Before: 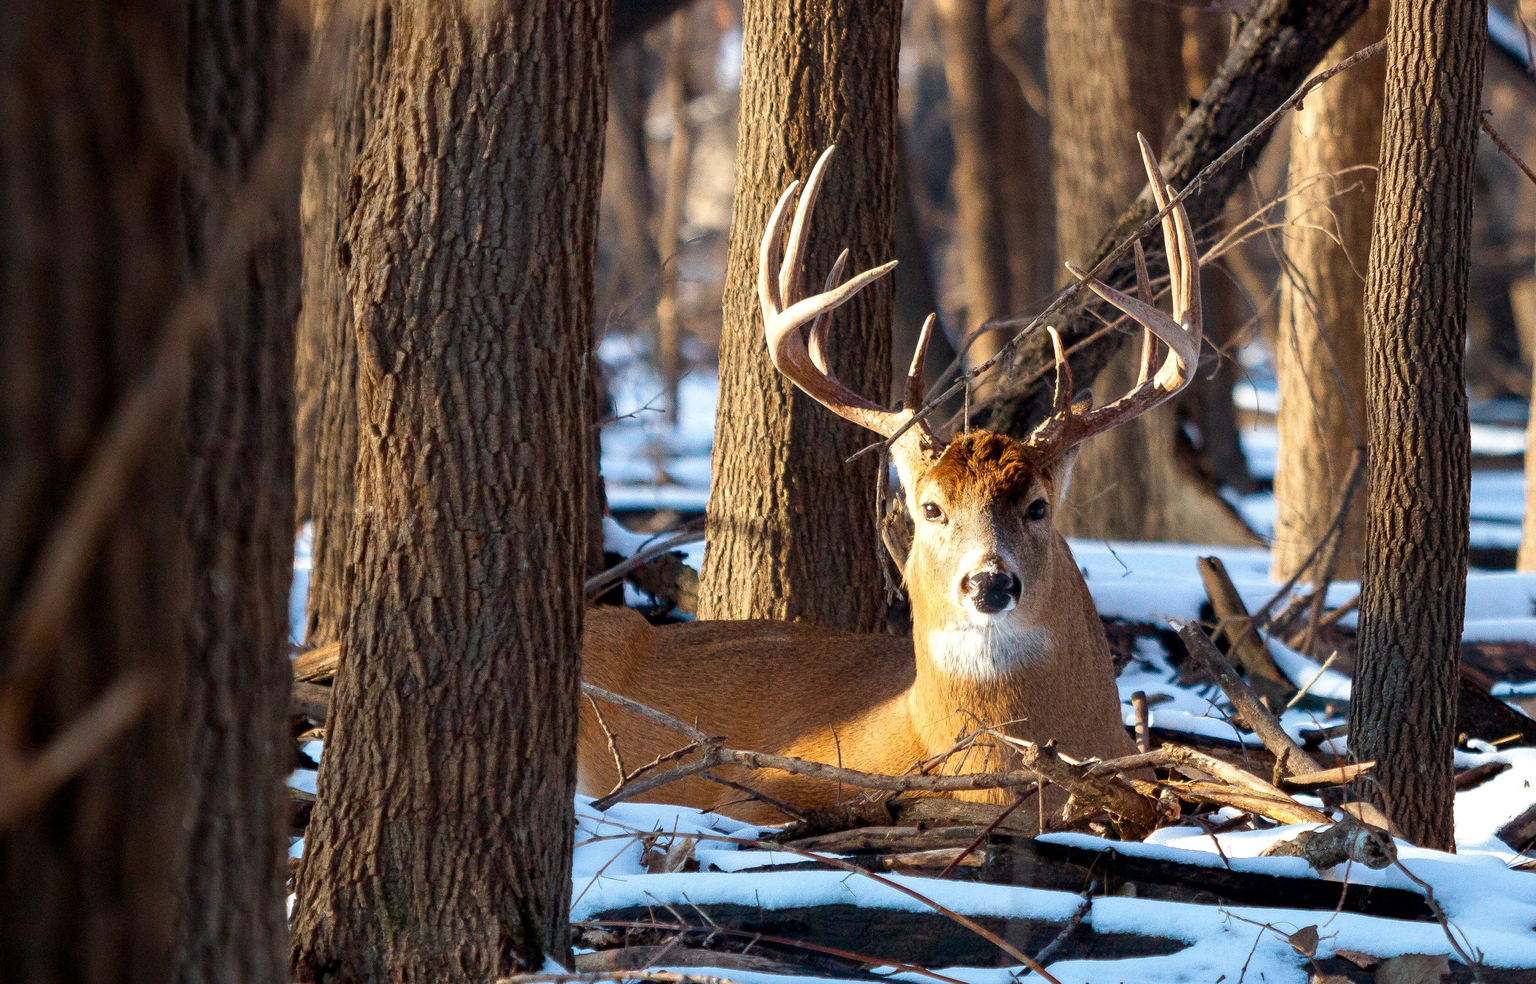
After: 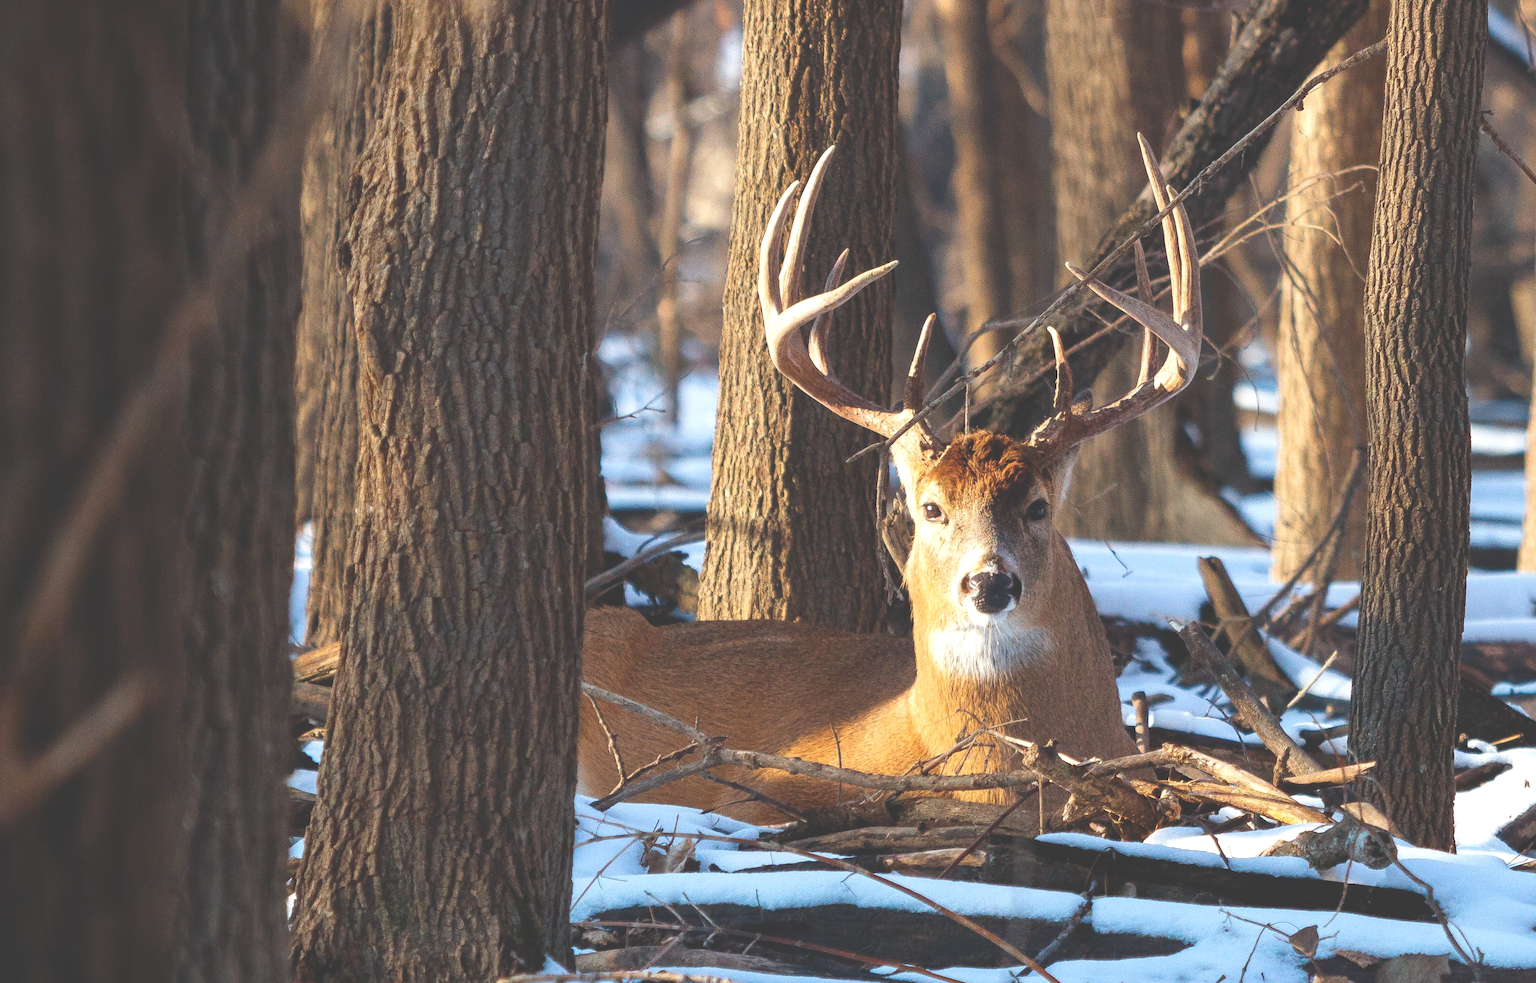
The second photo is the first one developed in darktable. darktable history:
exposure: black level correction -0.04, exposure 0.064 EV, compensate highlight preservation false
tone equalizer: luminance estimator HSV value / RGB max
